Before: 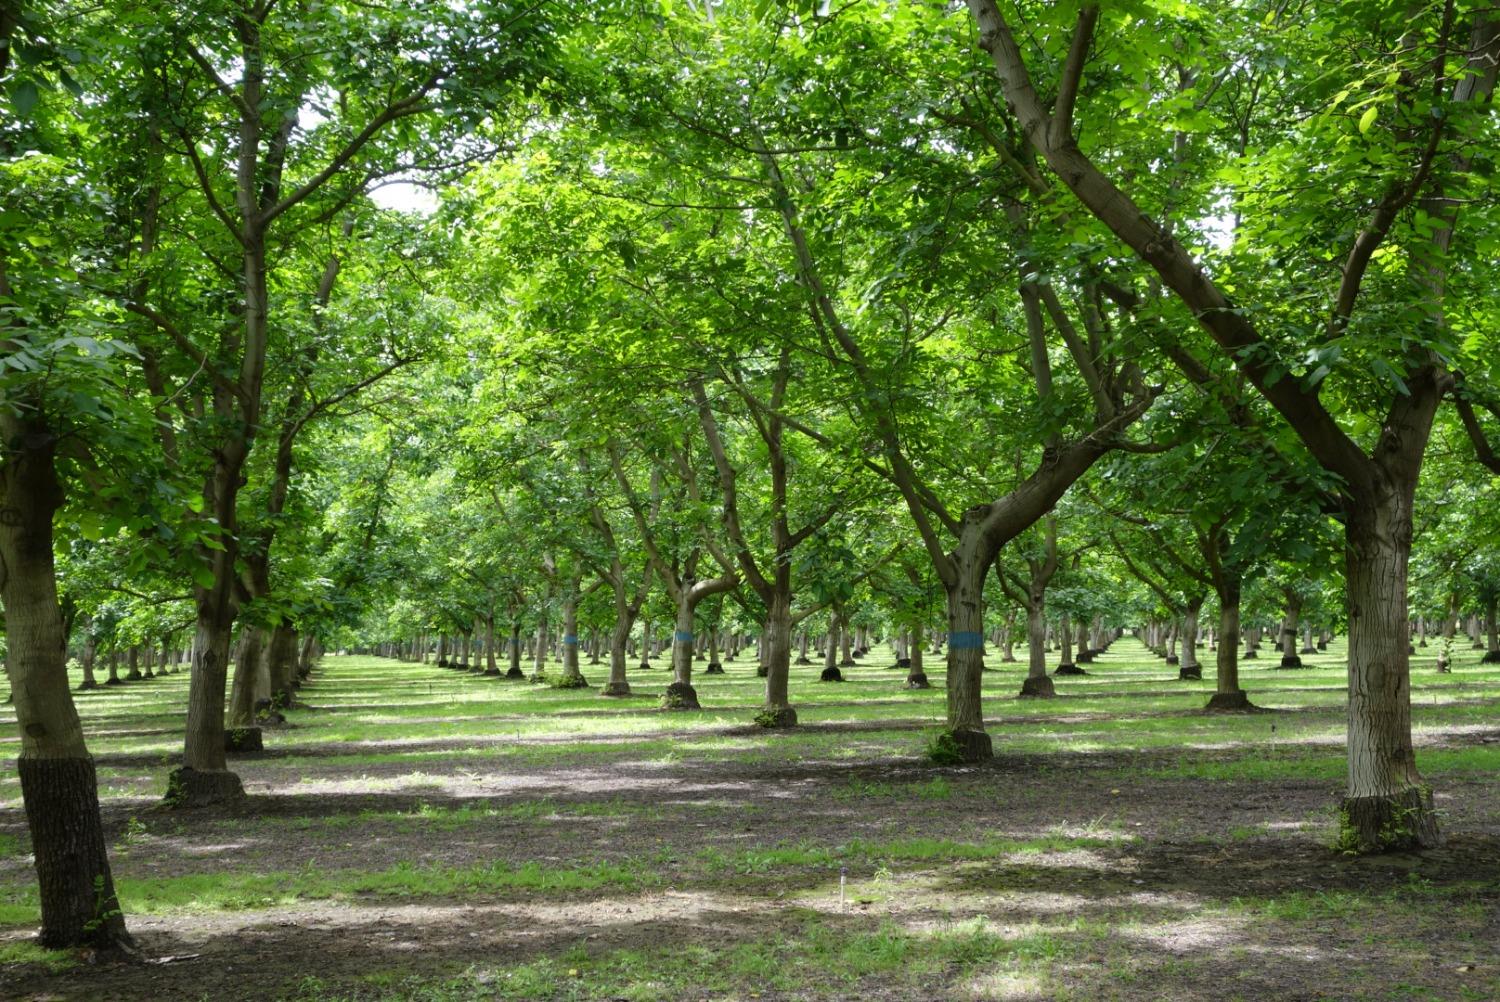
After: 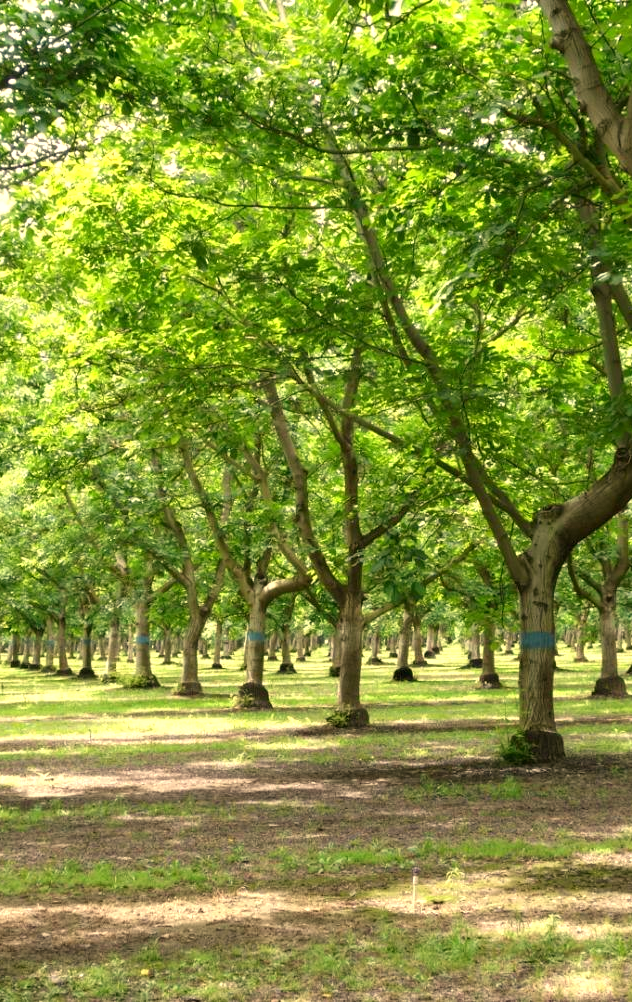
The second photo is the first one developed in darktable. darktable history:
exposure: black level correction 0.001, exposure 0.5 EV, compensate exposure bias true, compensate highlight preservation false
crop: left 28.583%, right 29.231%
white balance: red 1.138, green 0.996, blue 0.812
